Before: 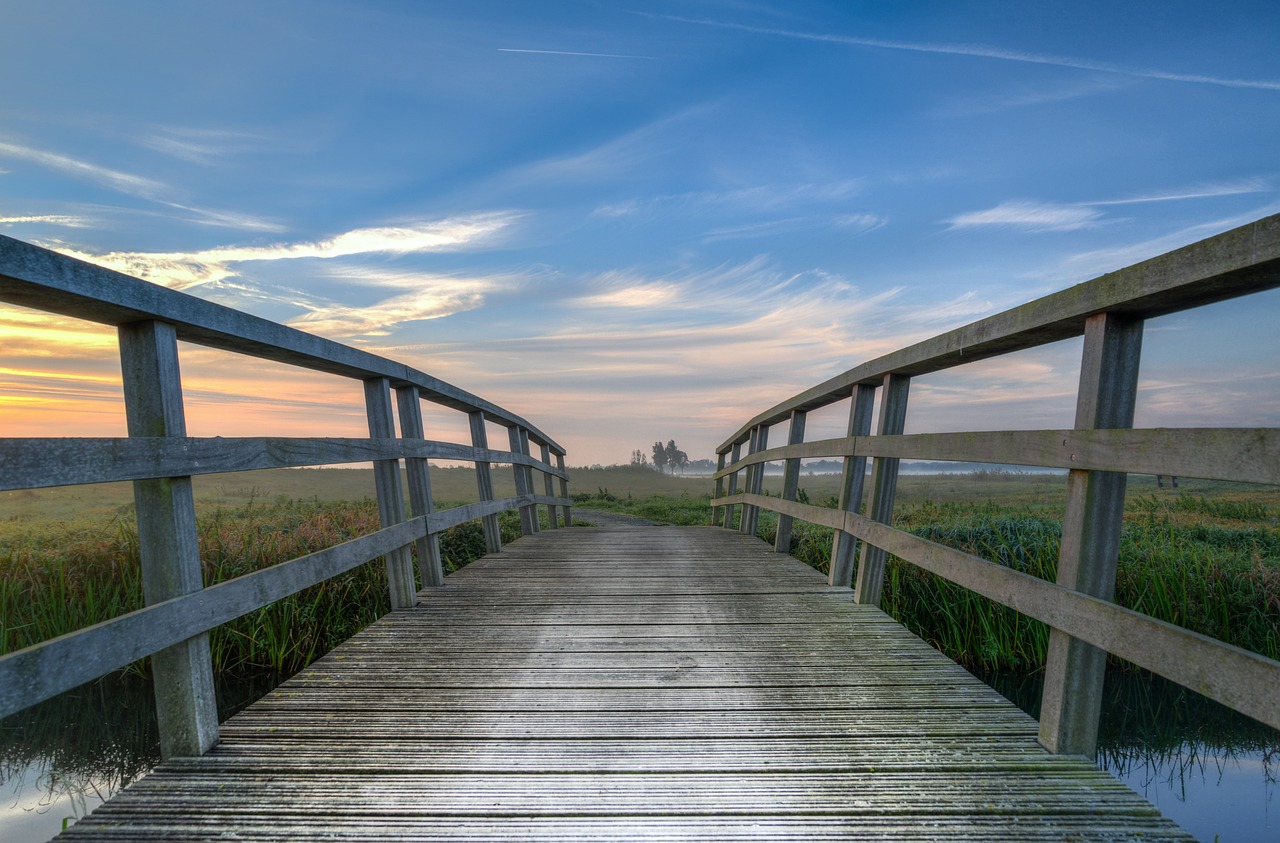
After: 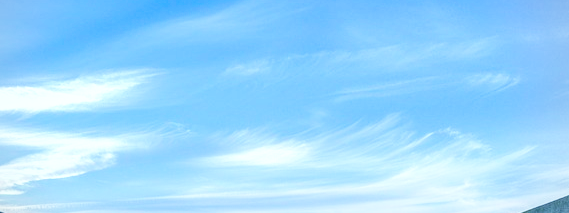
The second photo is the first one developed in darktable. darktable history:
color calibration: illuminant custom, x 0.431, y 0.395, temperature 3132.6 K
vignetting: fall-off radius 61.13%, brightness -0.16, center (-0.035, 0.146)
crop: left 28.816%, top 16.798%, right 26.704%, bottom 57.934%
contrast brightness saturation: saturation 0.101
local contrast: on, module defaults
tone curve: curves: ch0 [(0, 0) (0.003, 0.003) (0.011, 0.012) (0.025, 0.026) (0.044, 0.046) (0.069, 0.072) (0.1, 0.104) (0.136, 0.141) (0.177, 0.185) (0.224, 0.247) (0.277, 0.335) (0.335, 0.447) (0.399, 0.539) (0.468, 0.636) (0.543, 0.723) (0.623, 0.803) (0.709, 0.873) (0.801, 0.936) (0.898, 0.978) (1, 1)], preserve colors none
